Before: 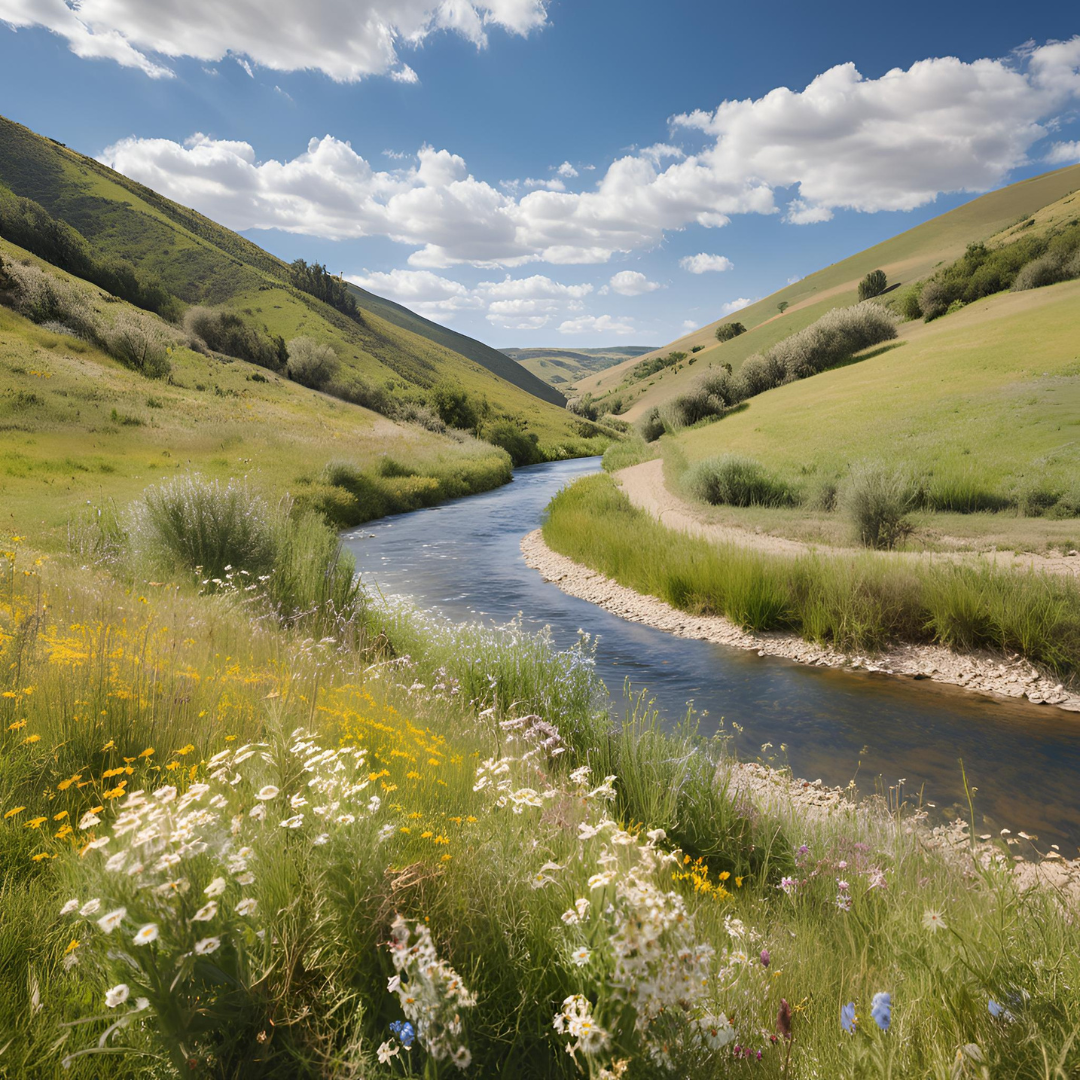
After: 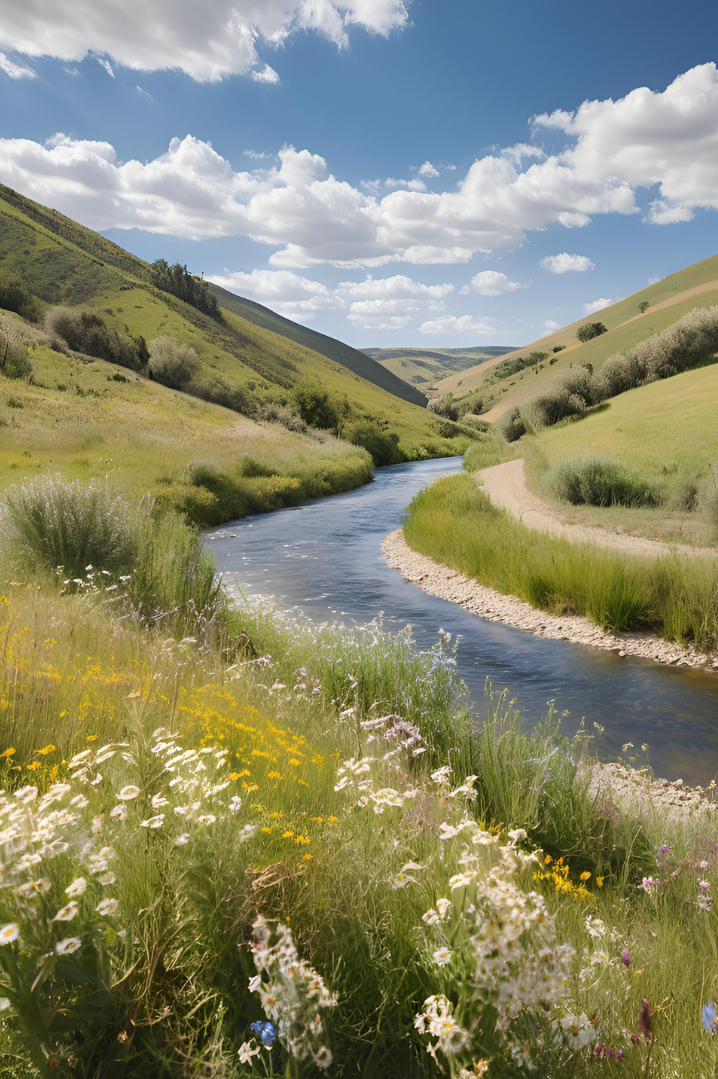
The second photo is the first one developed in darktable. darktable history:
crop and rotate: left 12.908%, right 20.527%
